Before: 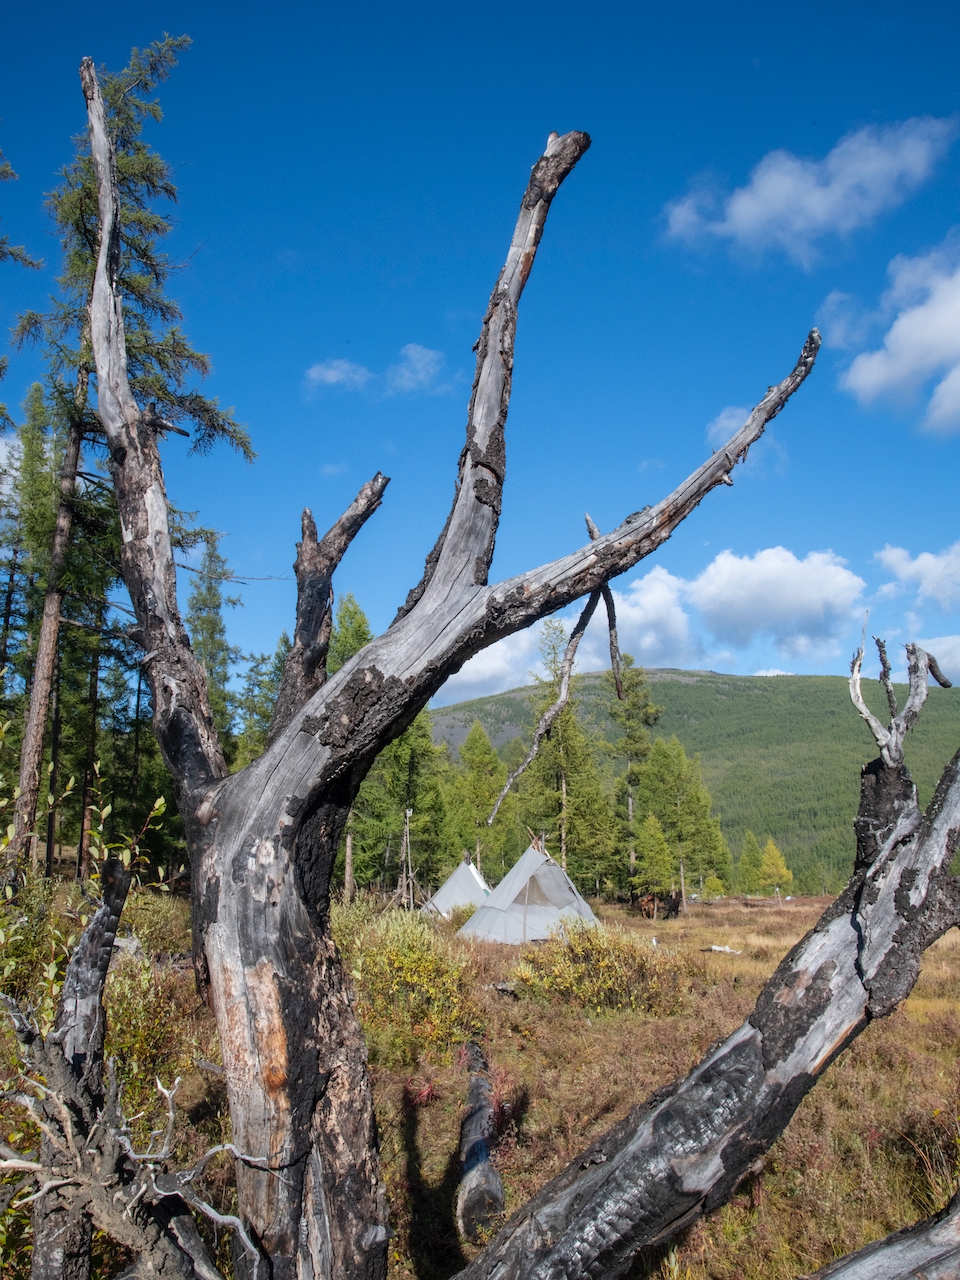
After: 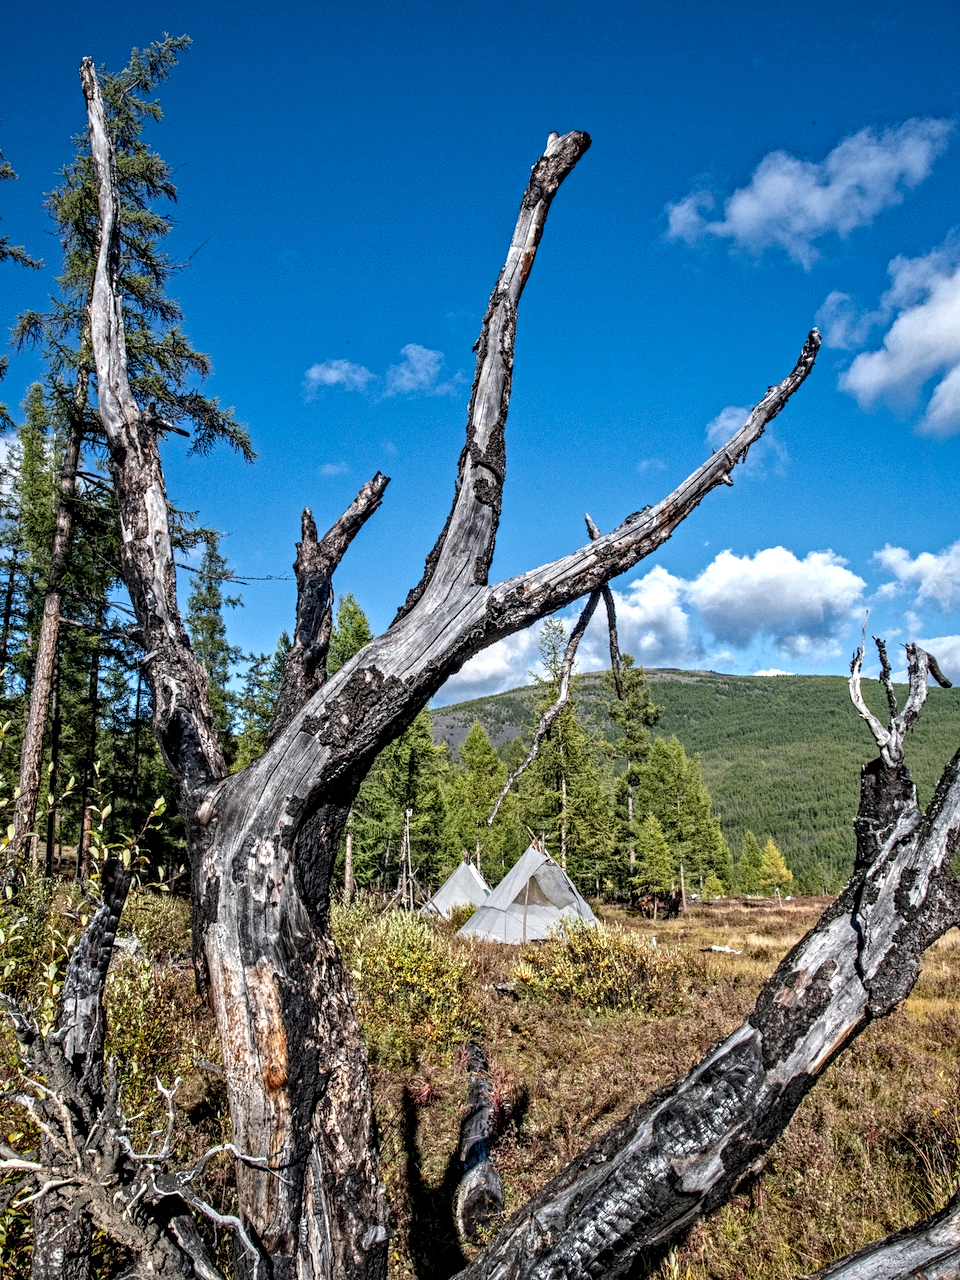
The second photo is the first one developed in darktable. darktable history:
local contrast: on, module defaults
haze removal: strength 0.289, distance 0.245, compatibility mode true, adaptive false
contrast equalizer: y [[0.5, 0.542, 0.583, 0.625, 0.667, 0.708], [0.5 ×6], [0.5 ×6], [0 ×6], [0 ×6]]
